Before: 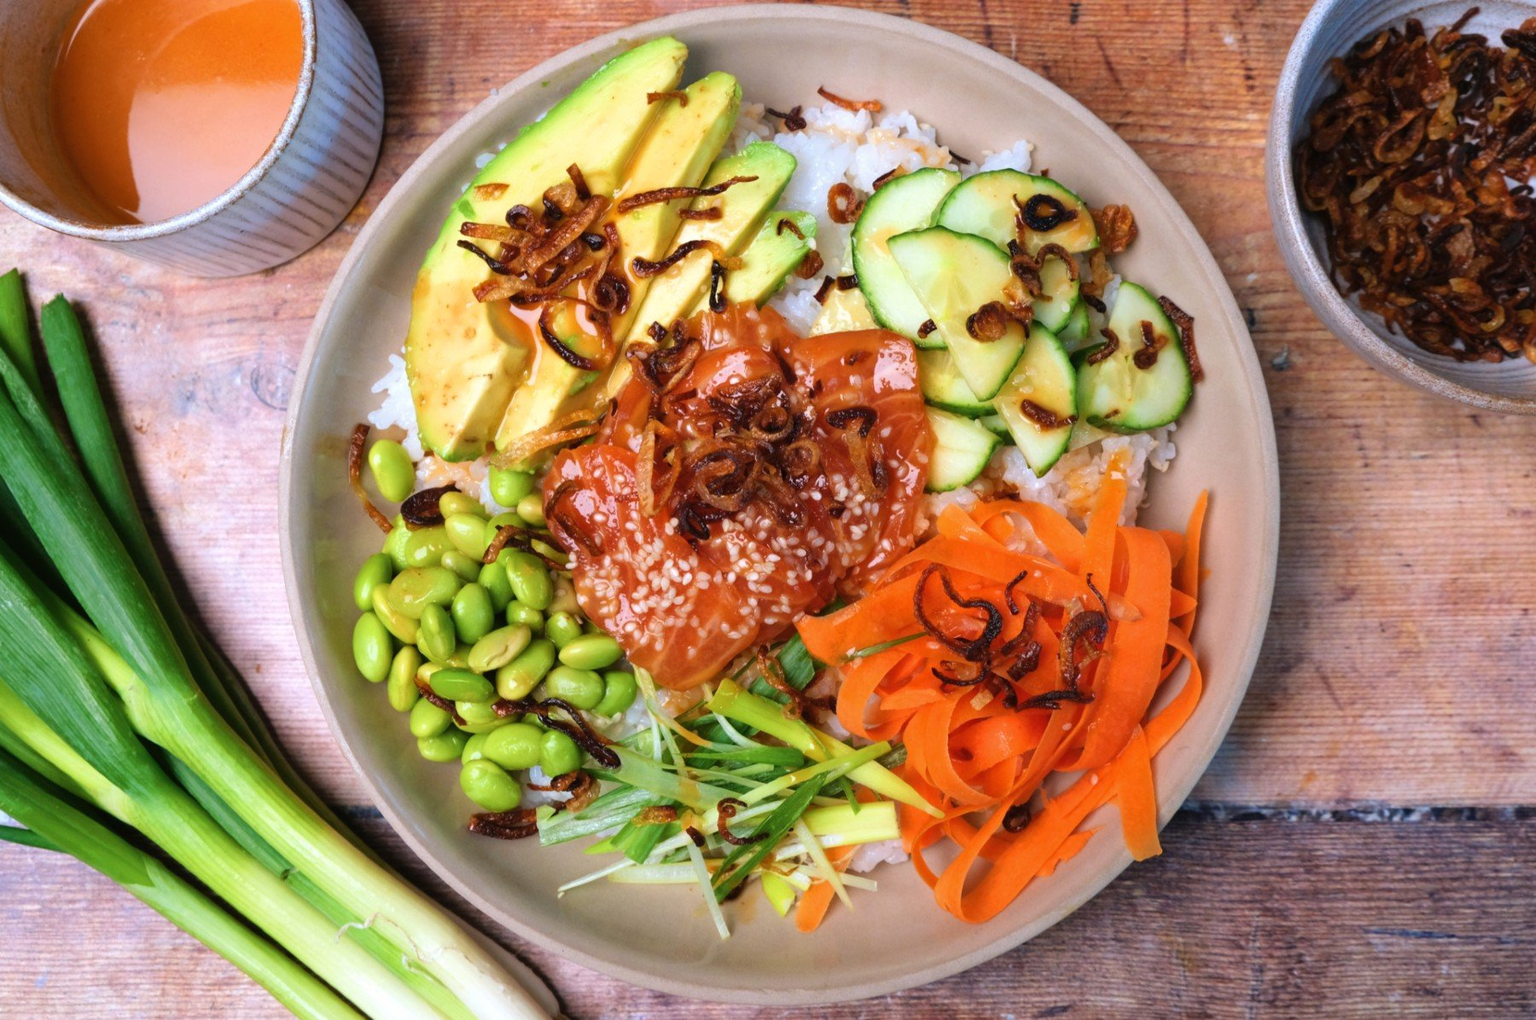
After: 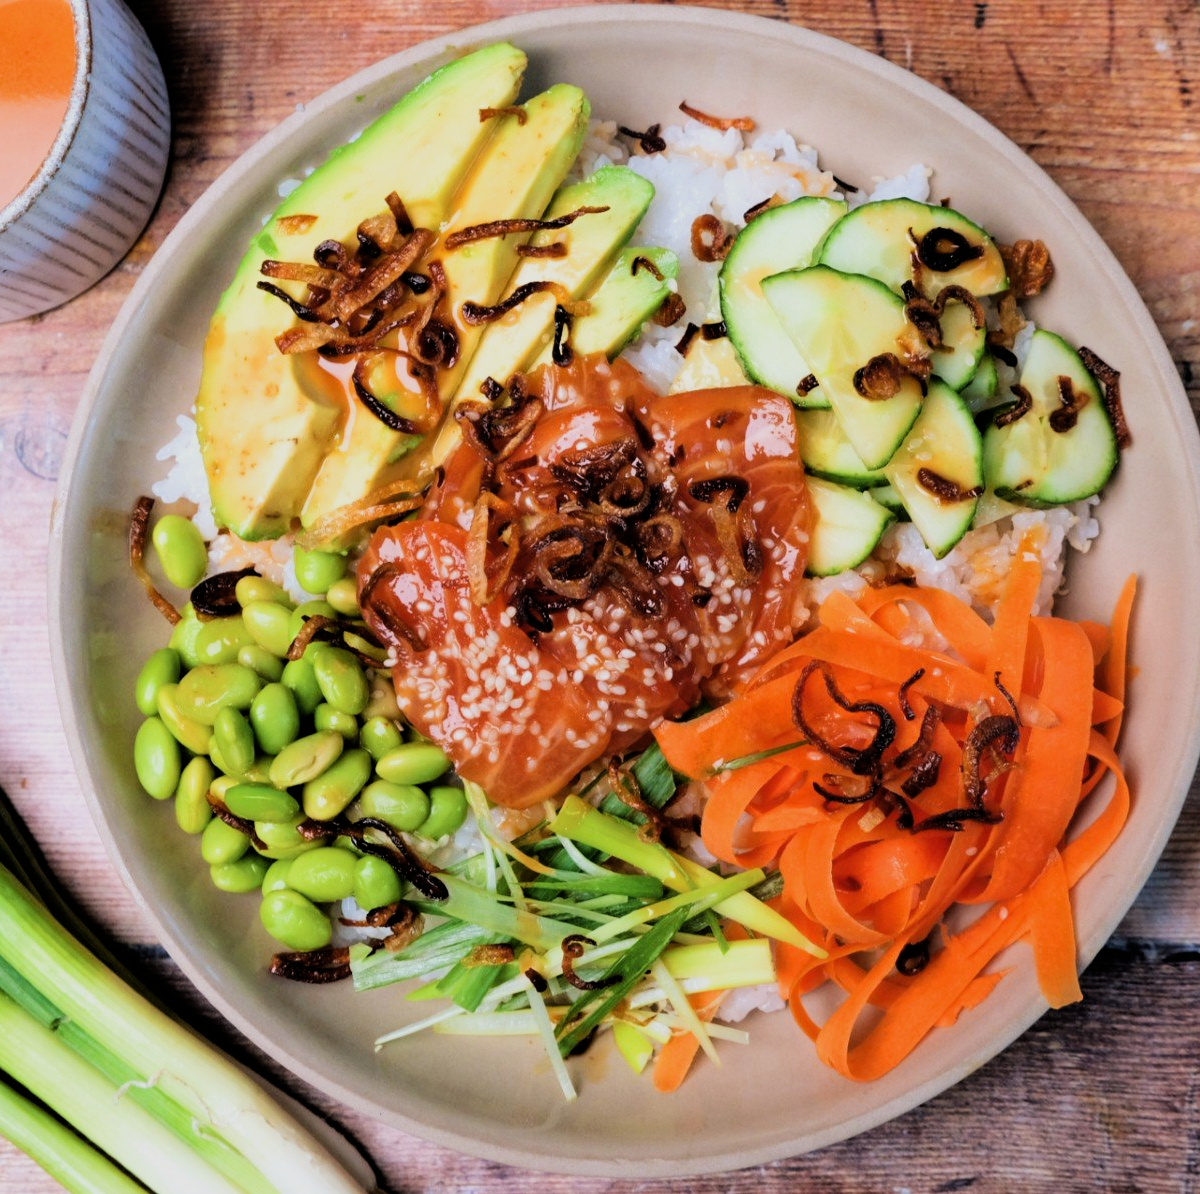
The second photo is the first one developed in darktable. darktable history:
crop and rotate: left 15.546%, right 17.787%
filmic rgb: black relative exposure -5 EV, hardness 2.88, contrast 1.3, highlights saturation mix -30%
